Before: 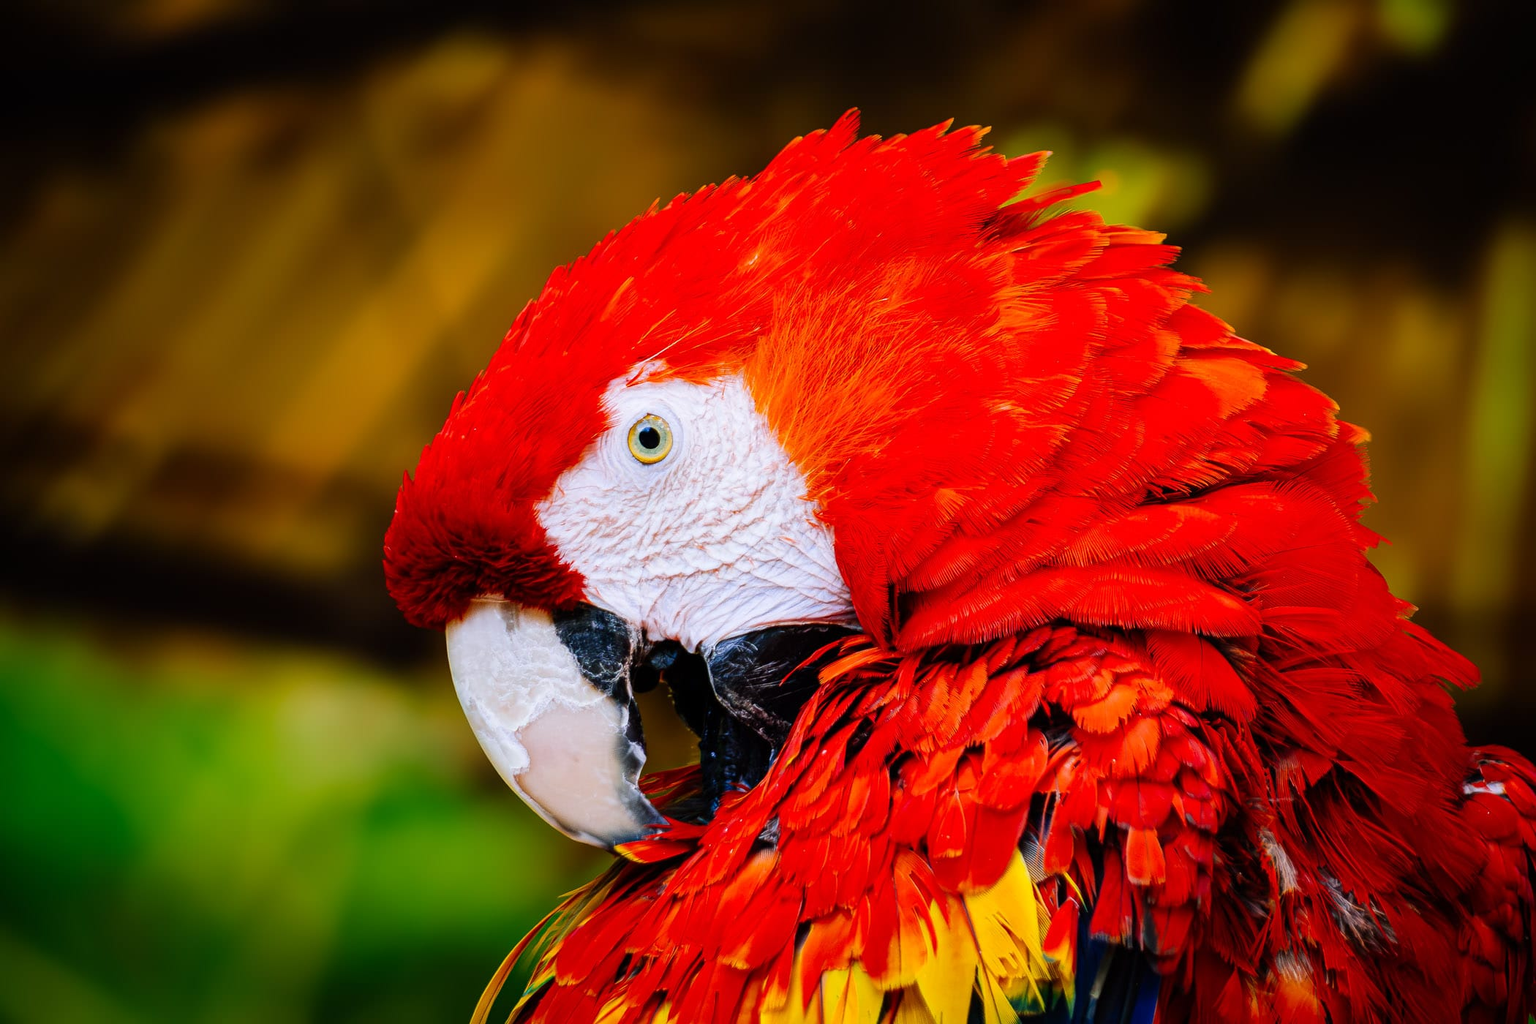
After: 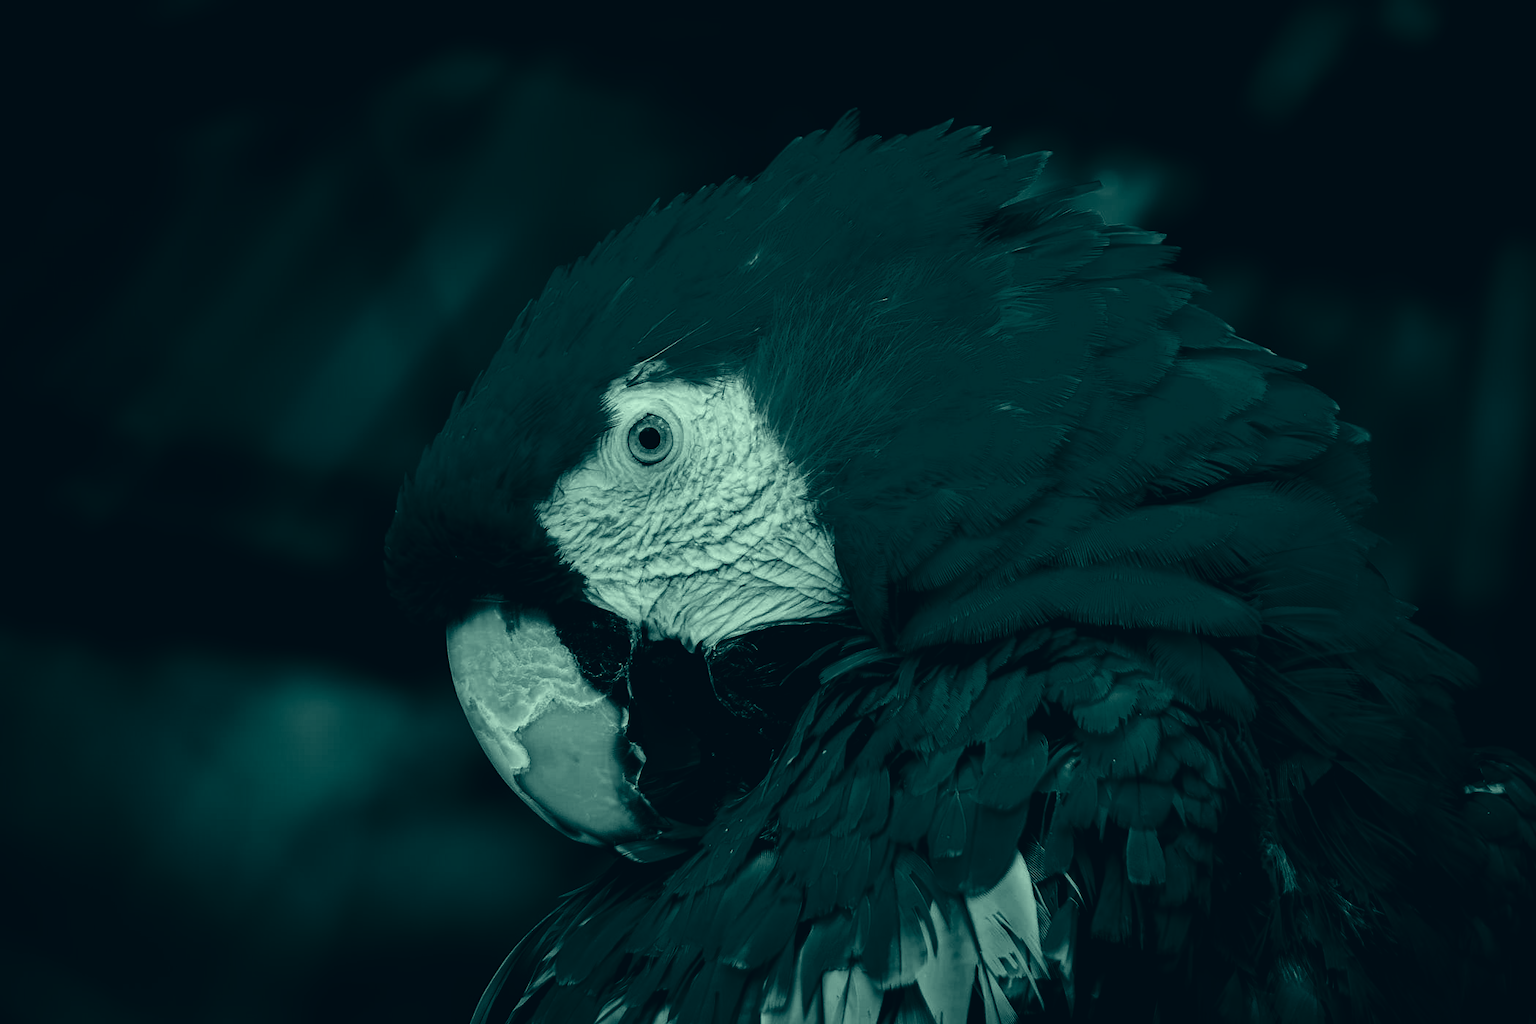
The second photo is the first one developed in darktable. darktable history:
contrast brightness saturation: contrast 0.02, brightness -1, saturation -1
color calibration: x 0.355, y 0.367, temperature 4700.38 K
shadows and highlights: shadows -10, white point adjustment 1.5, highlights 10
color correction: highlights a* -20.08, highlights b* 9.8, shadows a* -20.4, shadows b* -10.76
